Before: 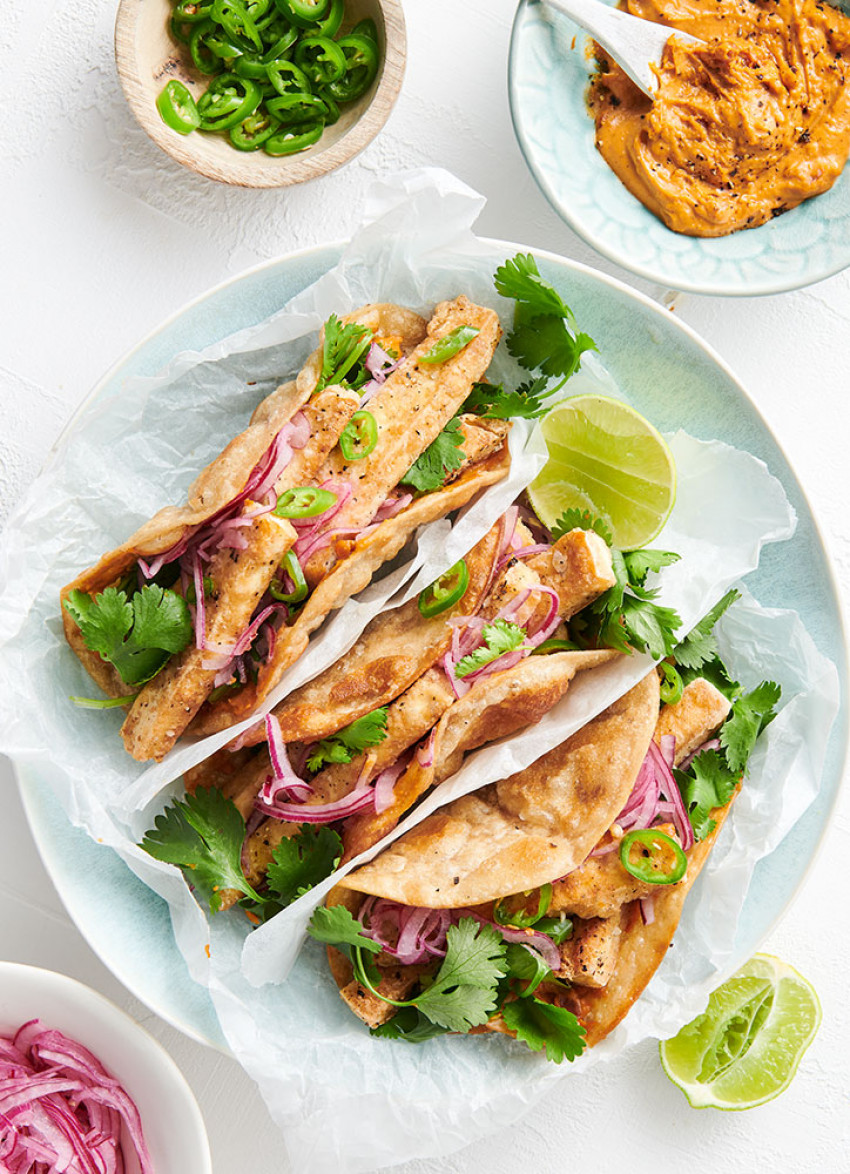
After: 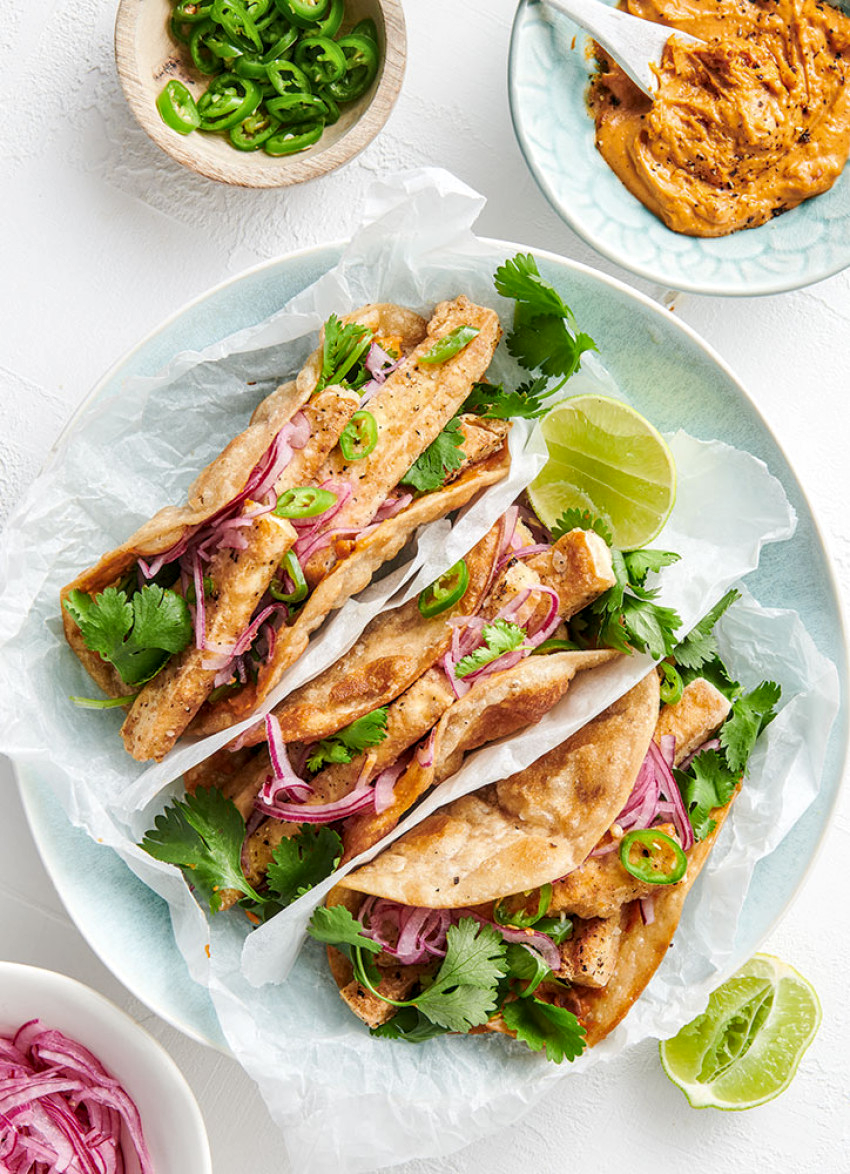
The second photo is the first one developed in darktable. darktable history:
local contrast: on, module defaults
exposure: exposure -0.048 EV, compensate exposure bias true, compensate highlight preservation false
